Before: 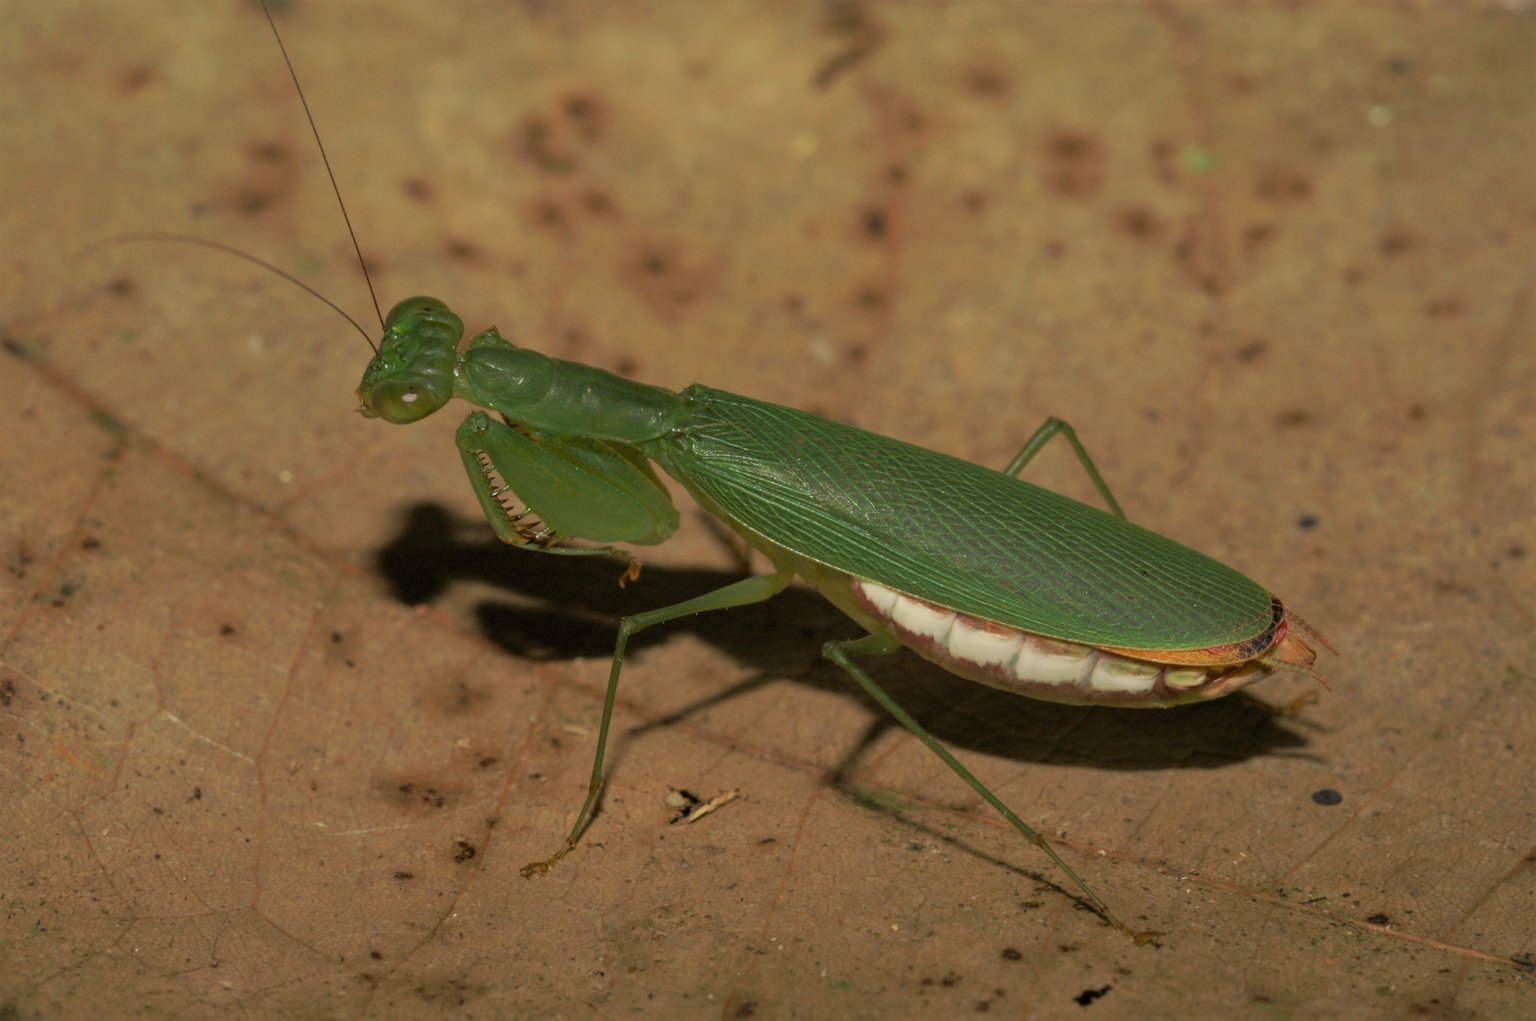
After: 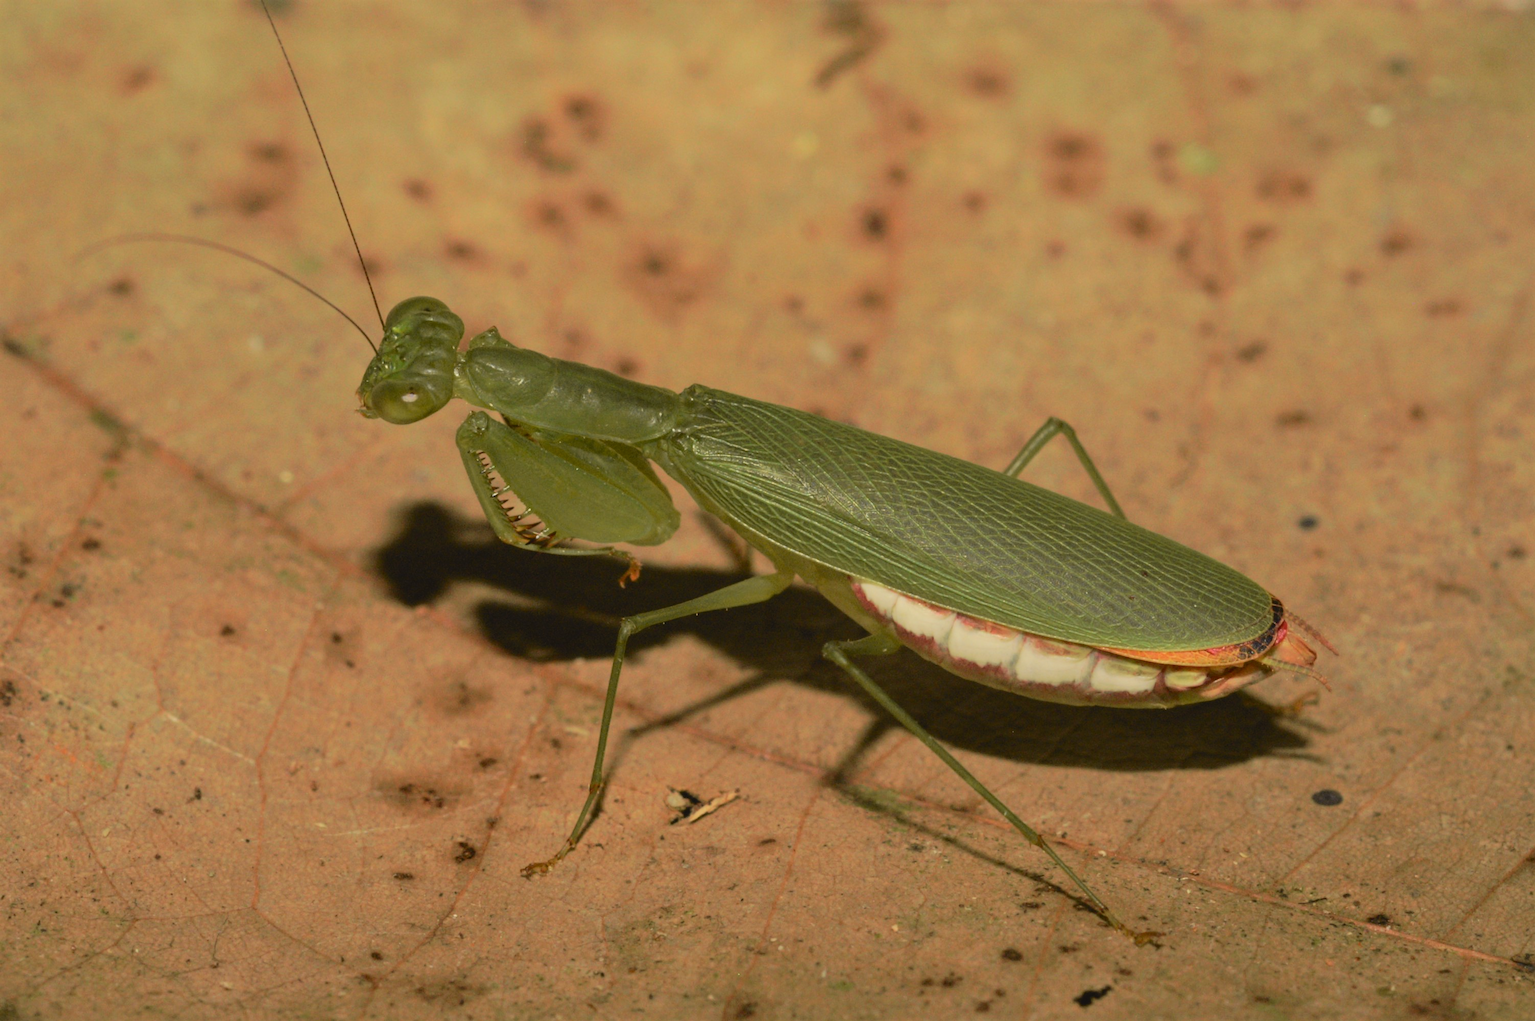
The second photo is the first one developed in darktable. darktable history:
tone curve: curves: ch0 [(0, 0) (0.239, 0.248) (0.508, 0.606) (0.826, 0.855) (1, 0.945)]; ch1 [(0, 0) (0.401, 0.42) (0.442, 0.47) (0.492, 0.498) (0.511, 0.516) (0.555, 0.586) (0.681, 0.739) (1, 1)]; ch2 [(0, 0) (0.411, 0.433) (0.5, 0.504) (0.545, 0.574) (1, 1)], color space Lab, independent channels, preserve colors none
contrast brightness saturation: contrast -0.1, saturation -0.1
